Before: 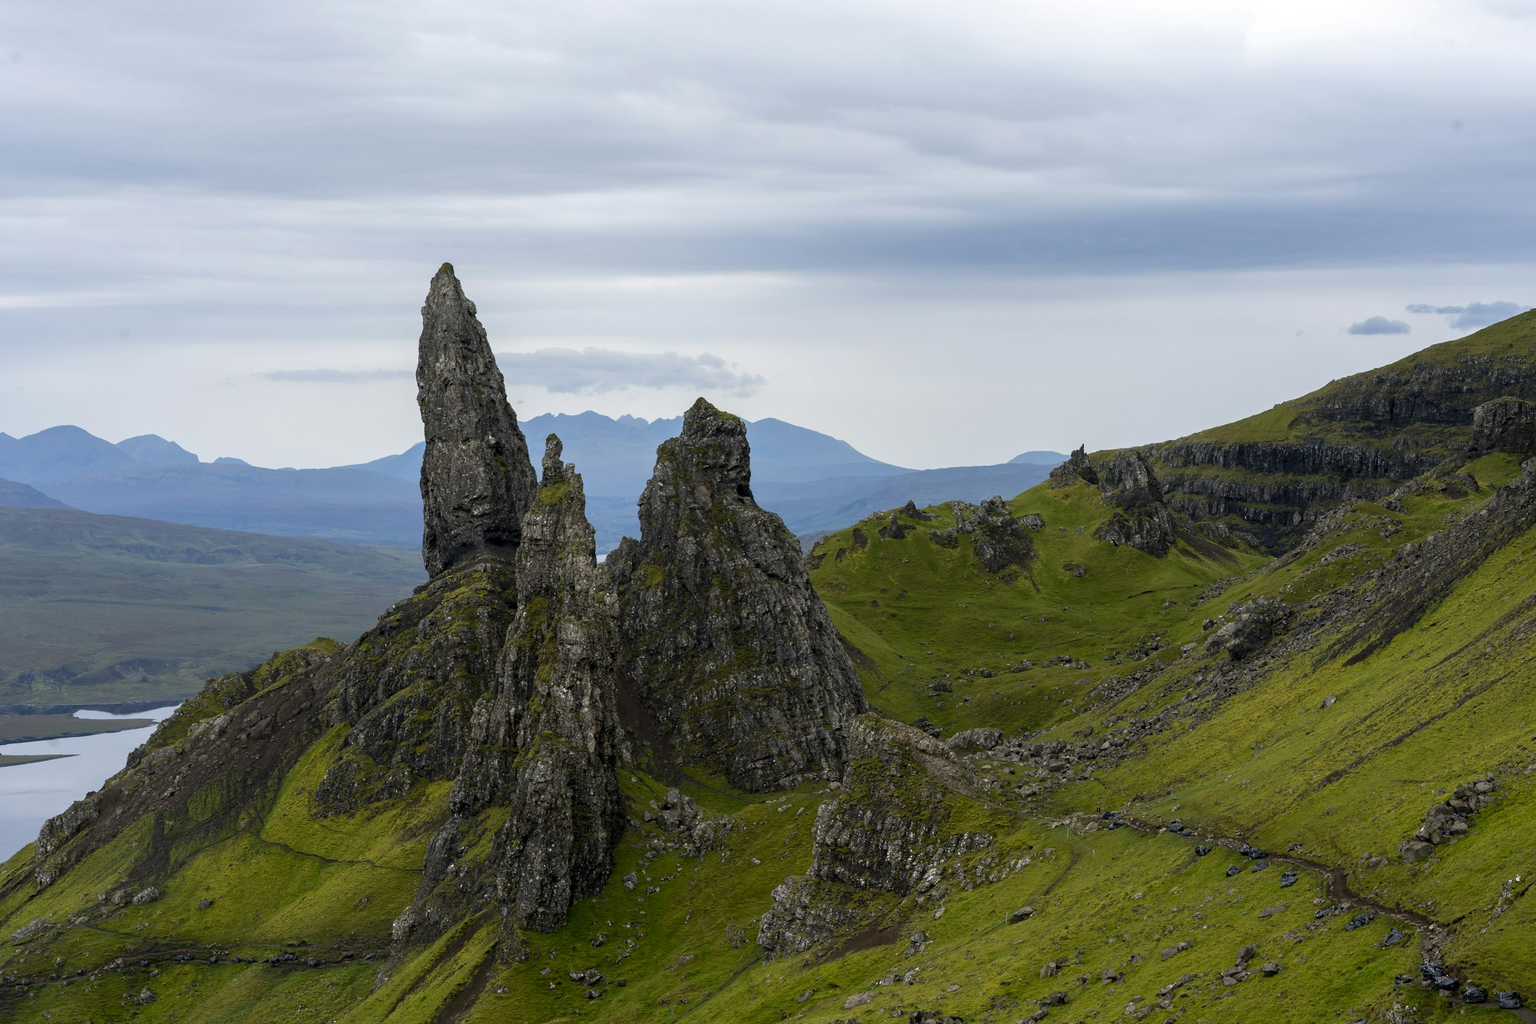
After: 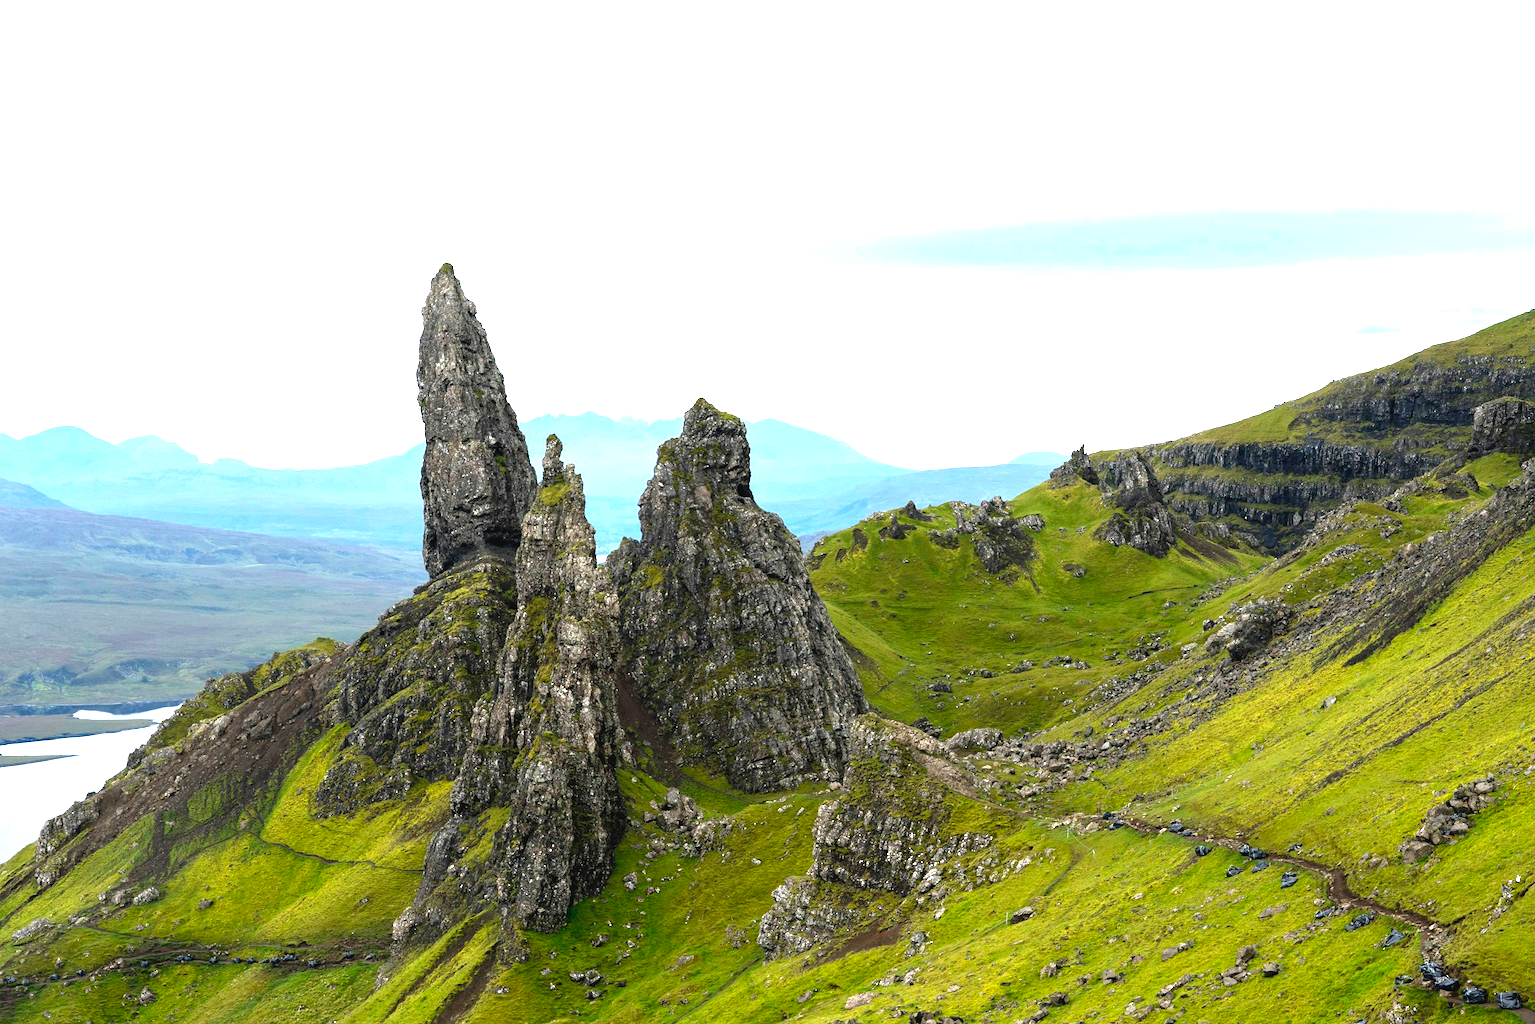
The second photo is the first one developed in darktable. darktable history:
levels: levels [0, 0.374, 0.749]
exposure: black level correction -0.002, exposure 0.713 EV, compensate highlight preservation false
